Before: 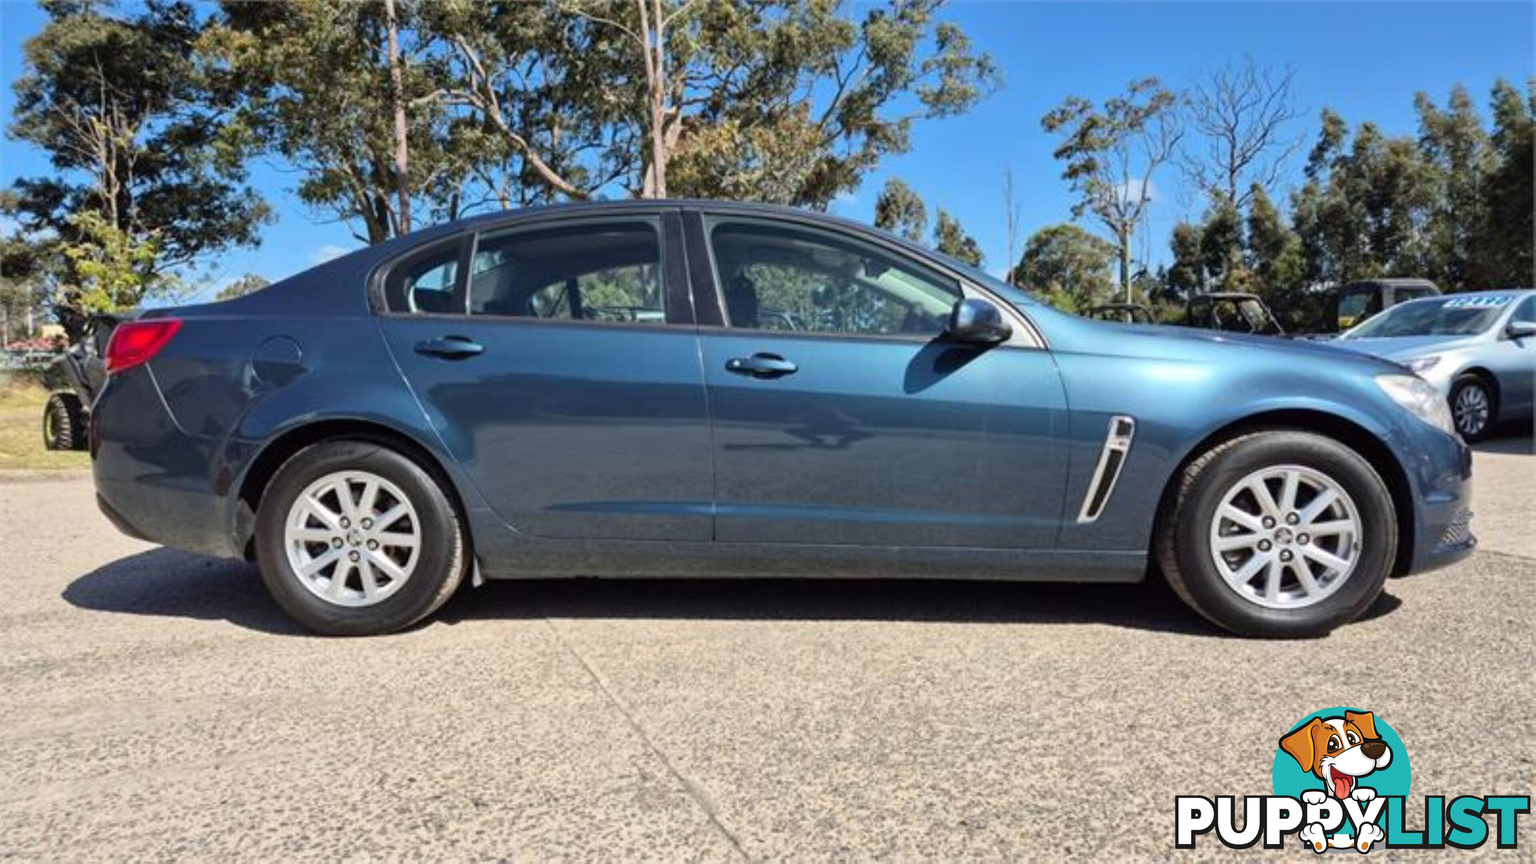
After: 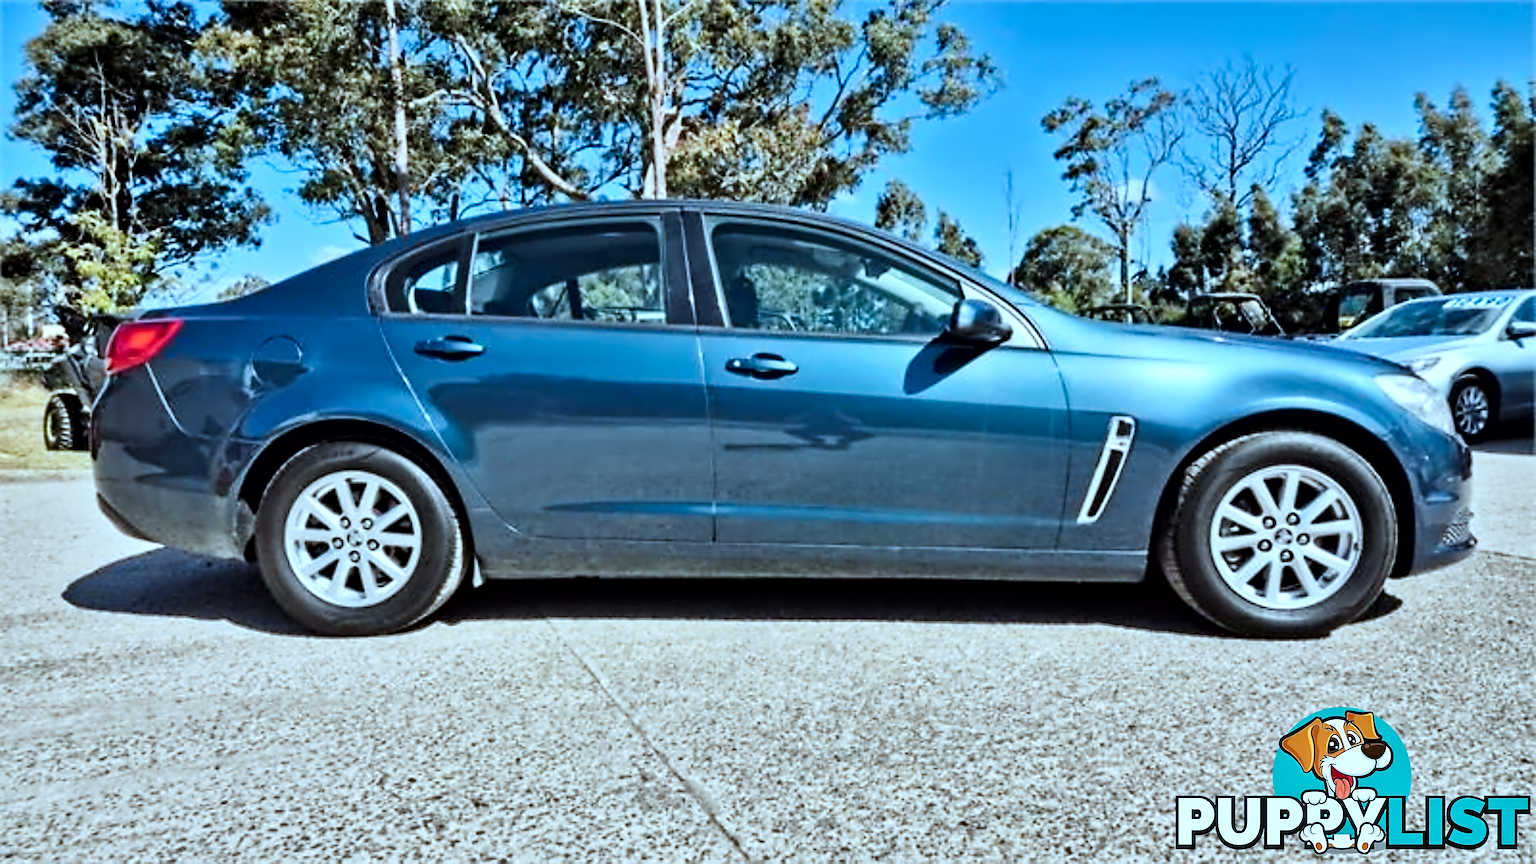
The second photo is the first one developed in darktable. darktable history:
sharpen: amount 0.593
tone curve: curves: ch0 [(0, 0) (0.071, 0.047) (0.266, 0.26) (0.491, 0.552) (0.753, 0.818) (1, 0.983)]; ch1 [(0, 0) (0.346, 0.307) (0.408, 0.369) (0.463, 0.443) (0.482, 0.493) (0.502, 0.5) (0.517, 0.518) (0.546, 0.576) (0.588, 0.643) (0.651, 0.709) (1, 1)]; ch2 [(0, 0) (0.346, 0.34) (0.434, 0.46) (0.485, 0.494) (0.5, 0.494) (0.517, 0.503) (0.535, 0.545) (0.583, 0.624) (0.625, 0.678) (1, 1)], preserve colors none
color correction: highlights a* -10.66, highlights b* -18.92
shadows and highlights: white point adjustment 0.942, soften with gaussian
tone equalizer: edges refinement/feathering 500, mask exposure compensation -1.57 EV, preserve details guided filter
contrast equalizer: y [[0.5, 0.542, 0.583, 0.625, 0.667, 0.708], [0.5 ×6], [0.5 ×6], [0, 0.033, 0.067, 0.1, 0.133, 0.167], [0, 0.05, 0.1, 0.15, 0.2, 0.25]]
